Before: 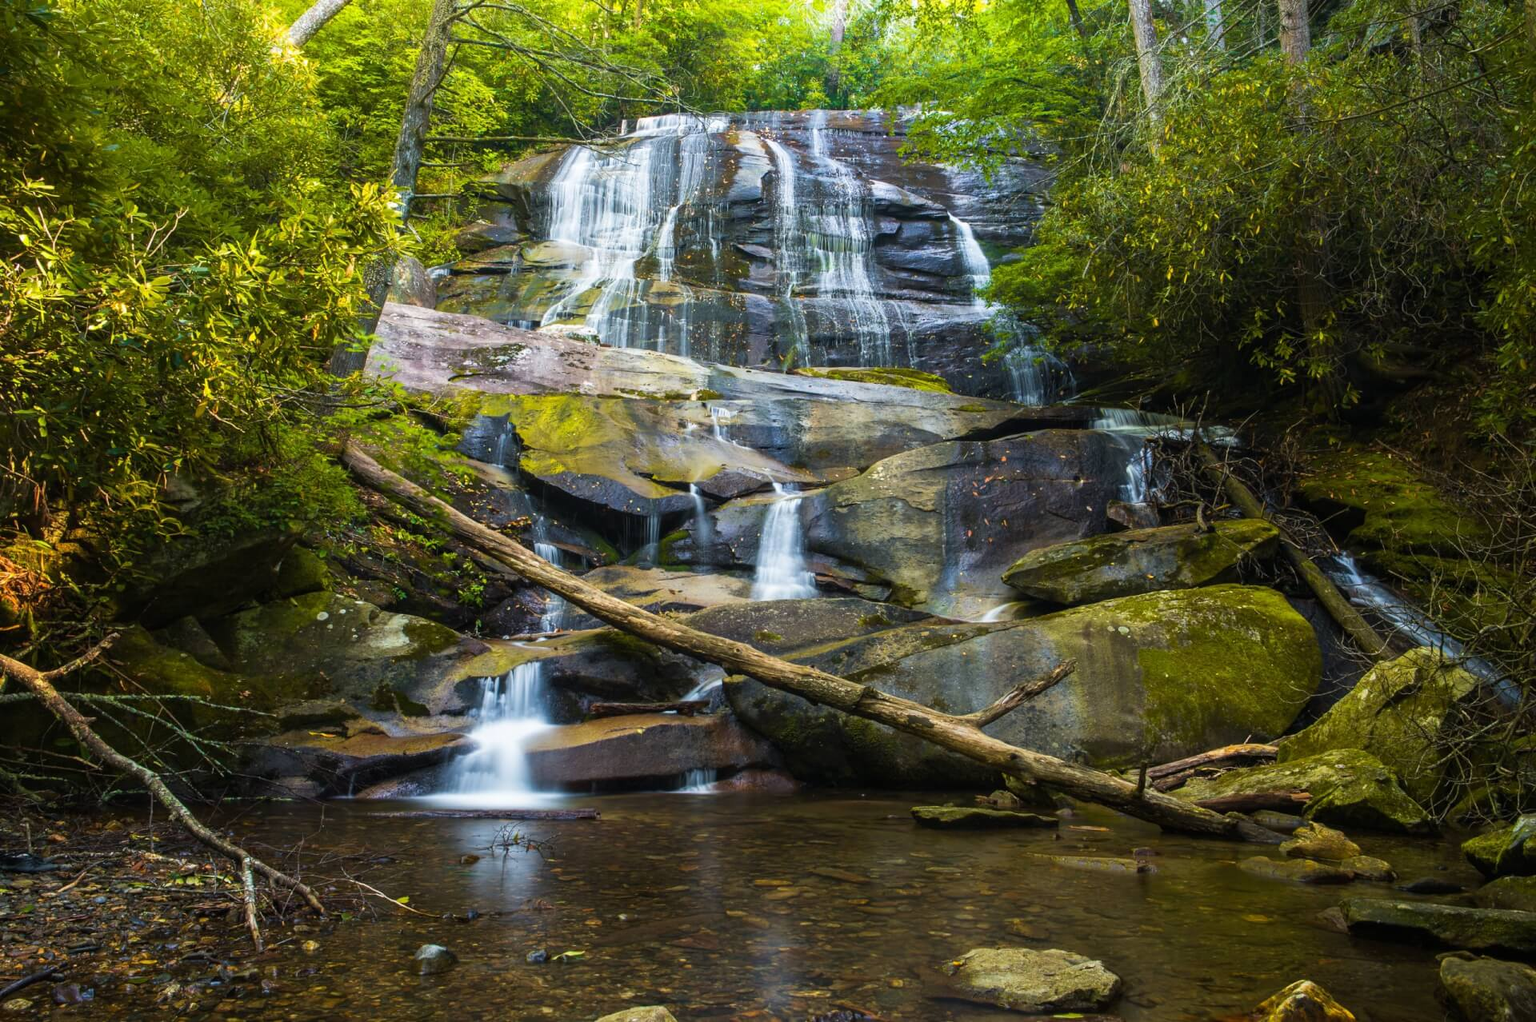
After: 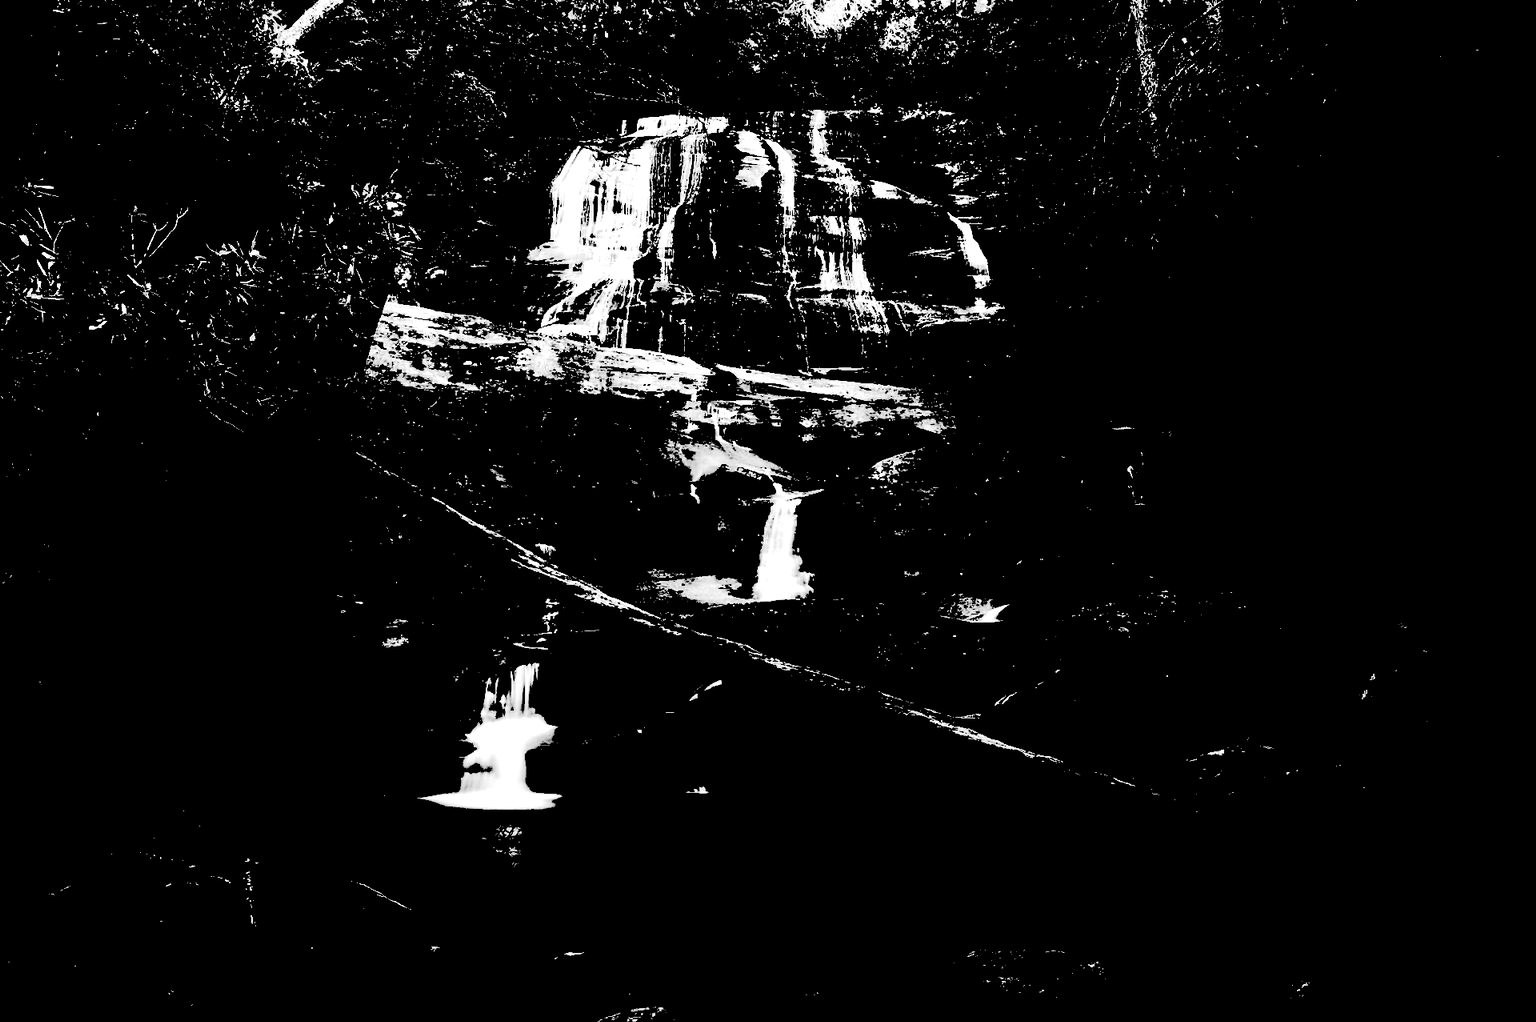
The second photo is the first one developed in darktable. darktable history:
levels: levels [0.246, 0.246, 0.506]
monochrome: a 0, b 0, size 0.5, highlights 0.57
shadows and highlights: shadows -88.03, highlights -35.45, shadows color adjustment 99.15%, highlights color adjustment 0%, soften with gaussian
exposure: black level correction -0.087
white balance: red 1.123, blue 0.83
fill light: exposure -0.73 EV, center 0.69, width 2.2
tone curve: curves: ch0 [(0, 0) (0.765, 0.349) (1, 1)], color space Lab, linked channels
